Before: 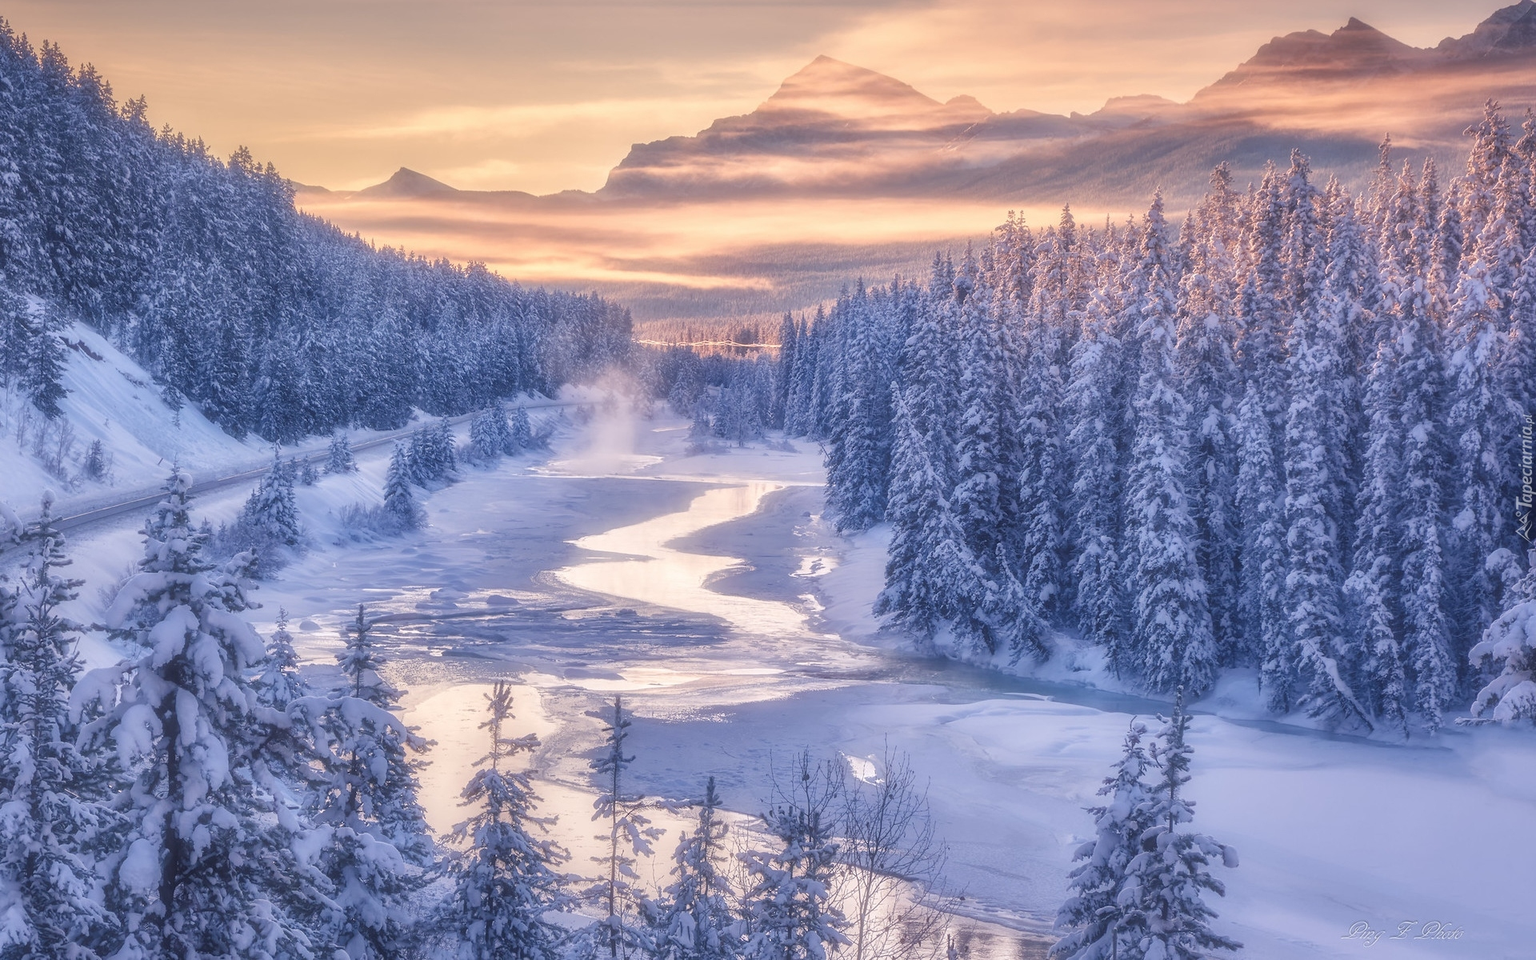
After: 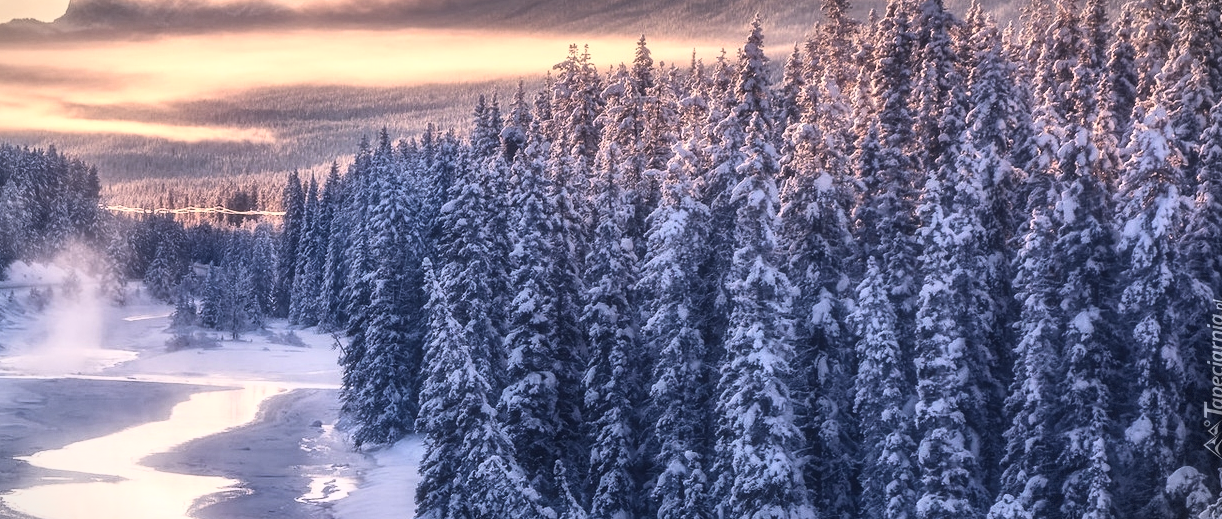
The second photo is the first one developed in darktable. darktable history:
tone curve: curves: ch0 [(0, 0) (0.56, 0.467) (0.846, 0.934) (1, 1)]
vignetting: fall-off start 91%, fall-off radius 39.39%, brightness -0.182, saturation -0.3, width/height ratio 1.219, shape 1.3, dithering 8-bit output, unbound false
crop: left 36.005%, top 18.293%, right 0.31%, bottom 38.444%
